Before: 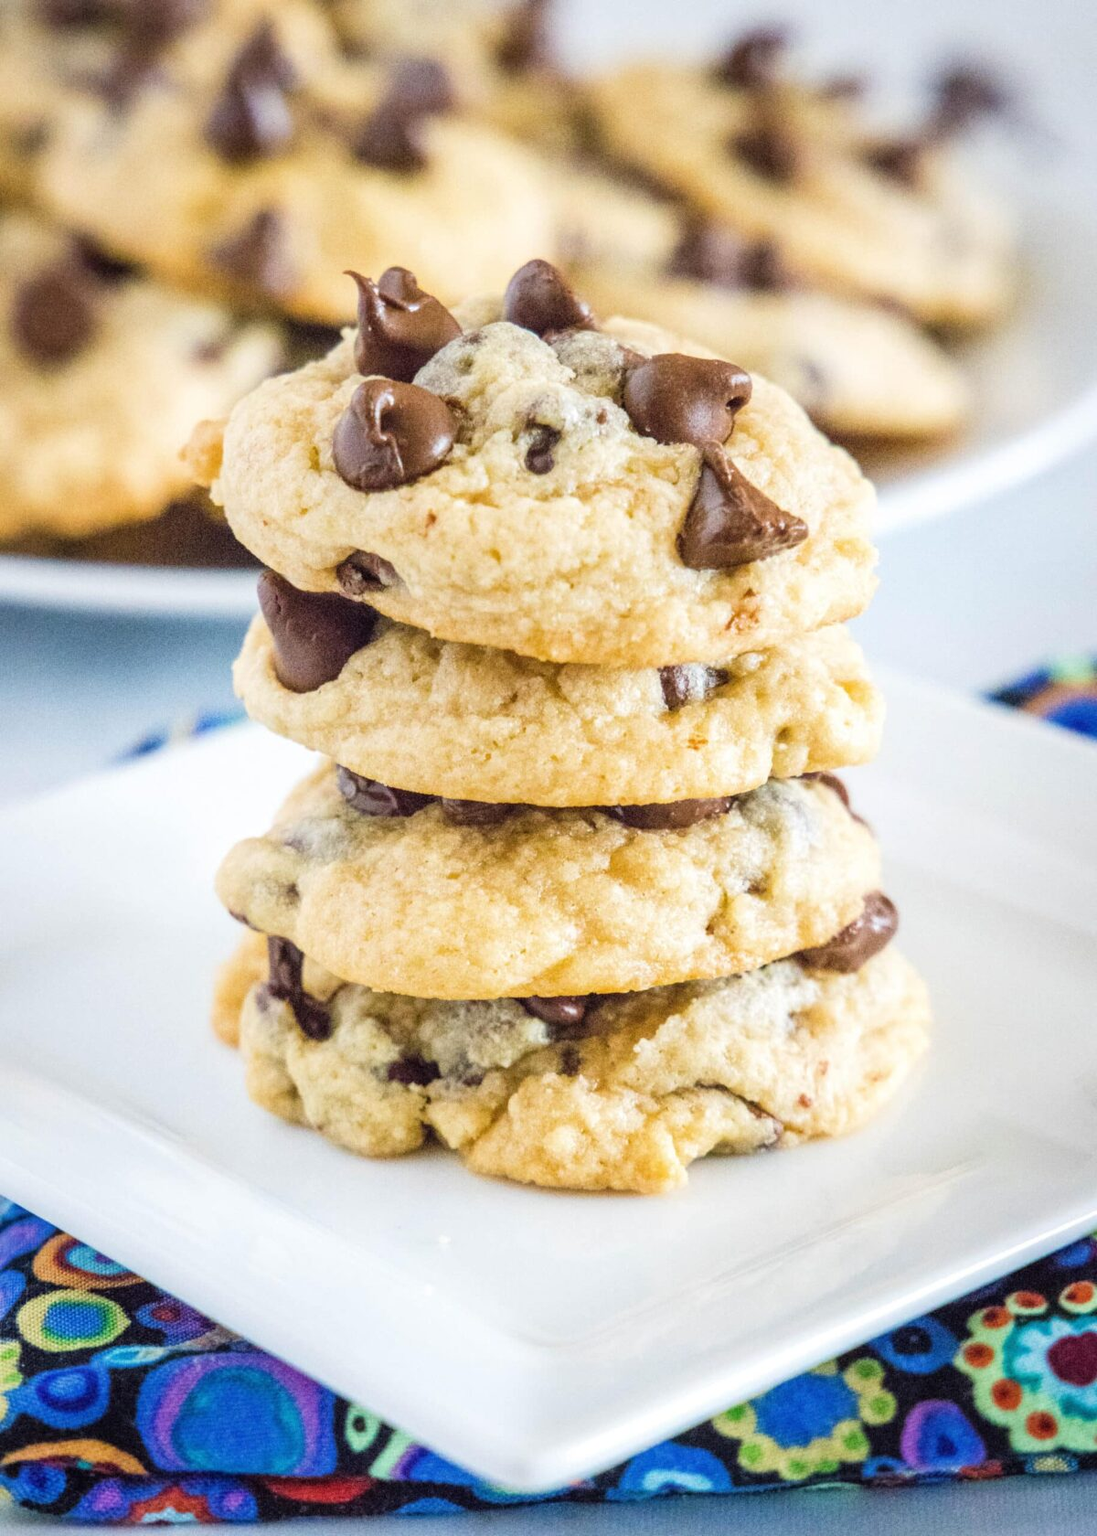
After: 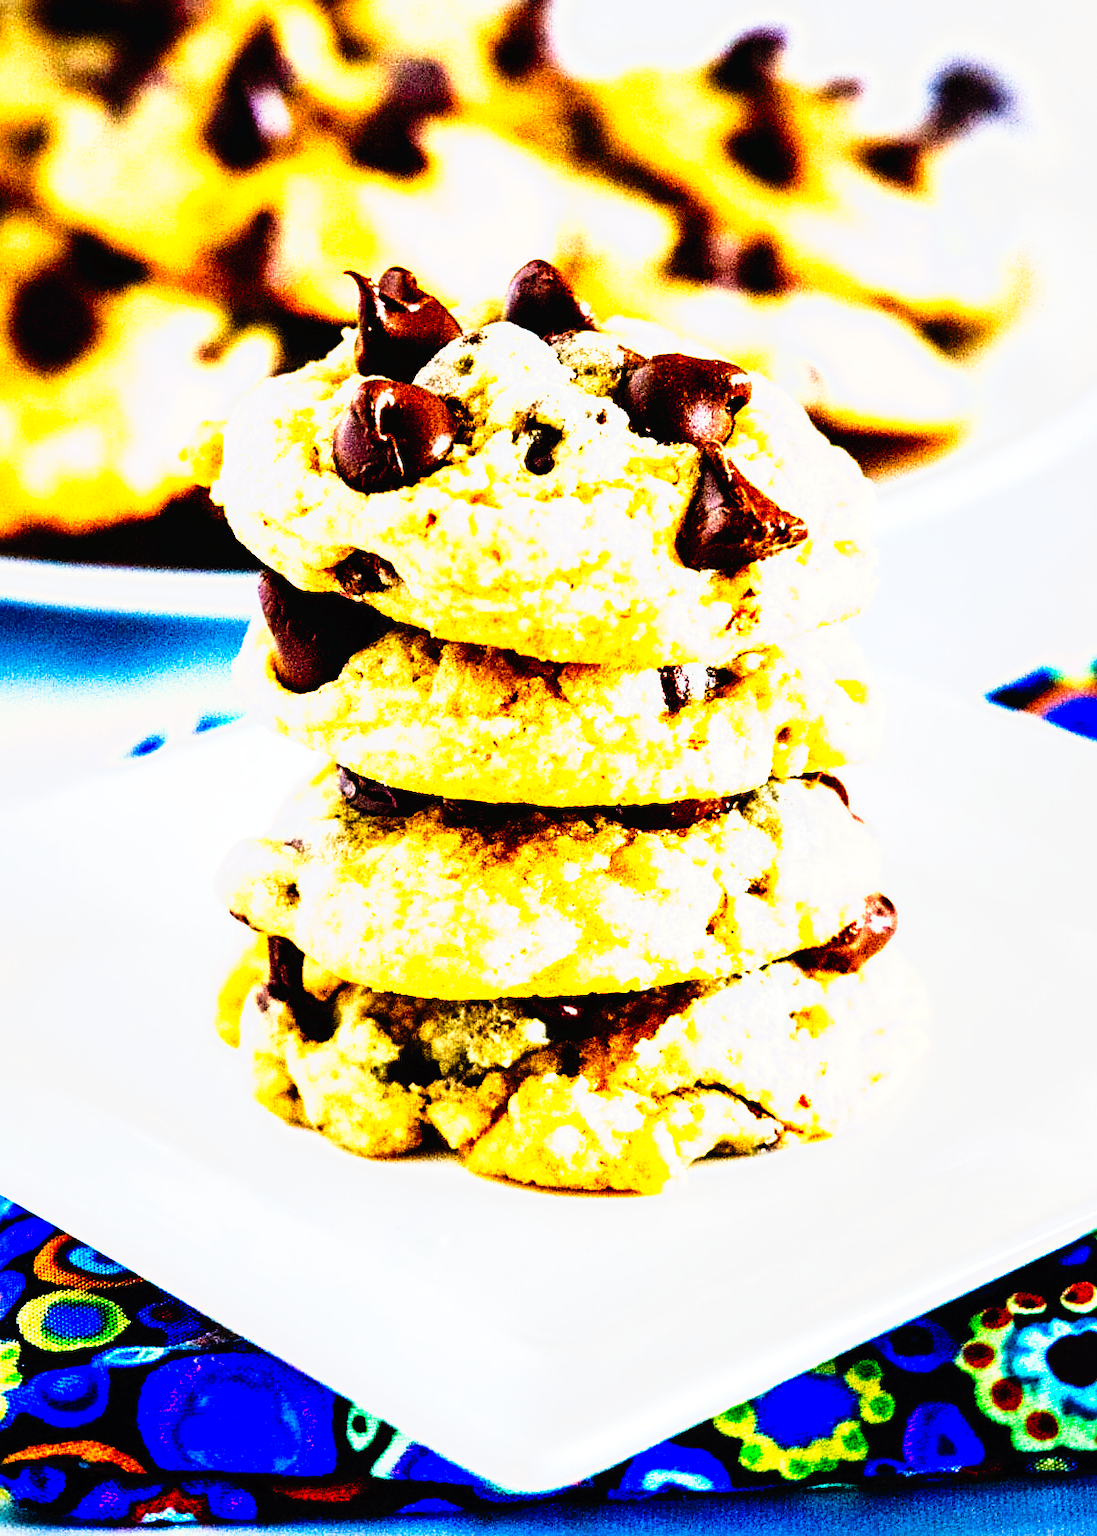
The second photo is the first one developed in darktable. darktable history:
contrast brightness saturation: contrast 0.08, saturation 0.2
sharpen: on, module defaults
tone curve: curves: ch0 [(0, 0) (0.003, 0.005) (0.011, 0.005) (0.025, 0.006) (0.044, 0.008) (0.069, 0.01) (0.1, 0.012) (0.136, 0.015) (0.177, 0.019) (0.224, 0.017) (0.277, 0.015) (0.335, 0.018) (0.399, 0.043) (0.468, 0.118) (0.543, 0.349) (0.623, 0.591) (0.709, 0.88) (0.801, 0.983) (0.898, 0.973) (1, 1)], preserve colors none
